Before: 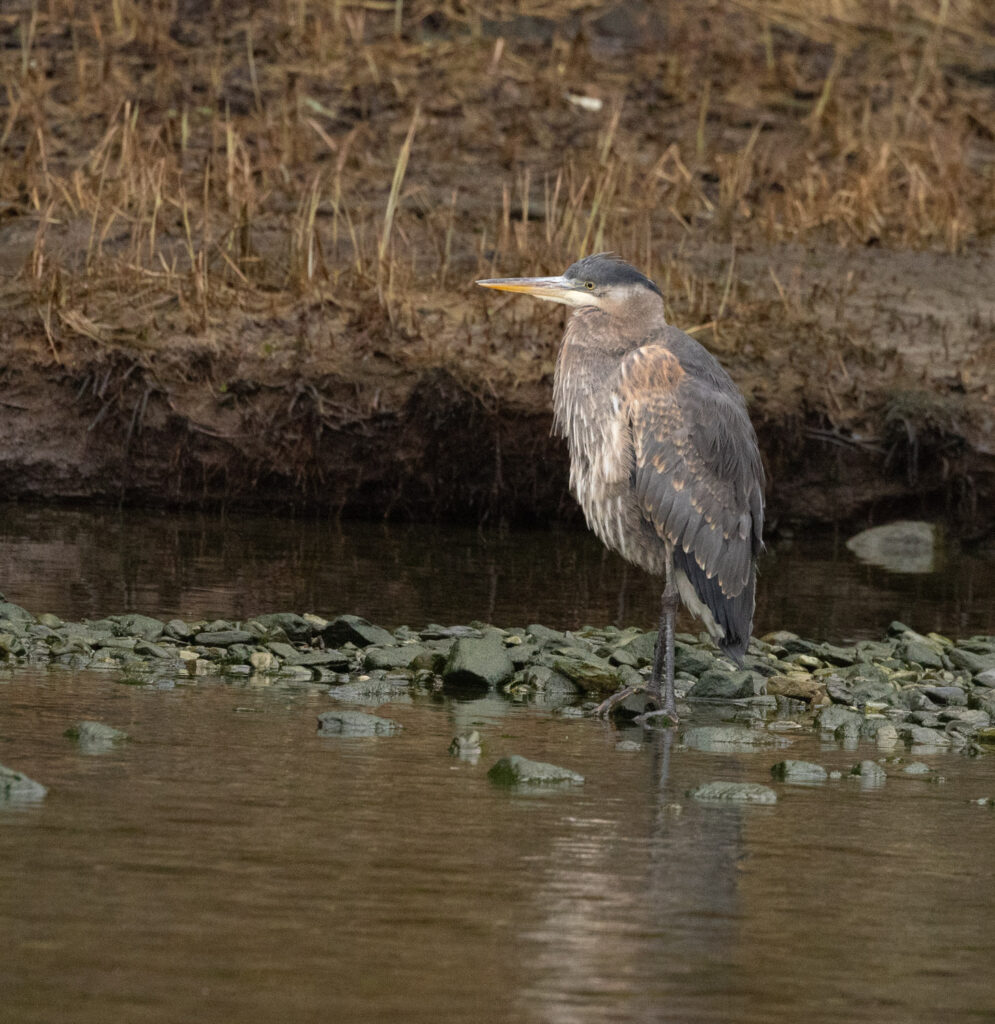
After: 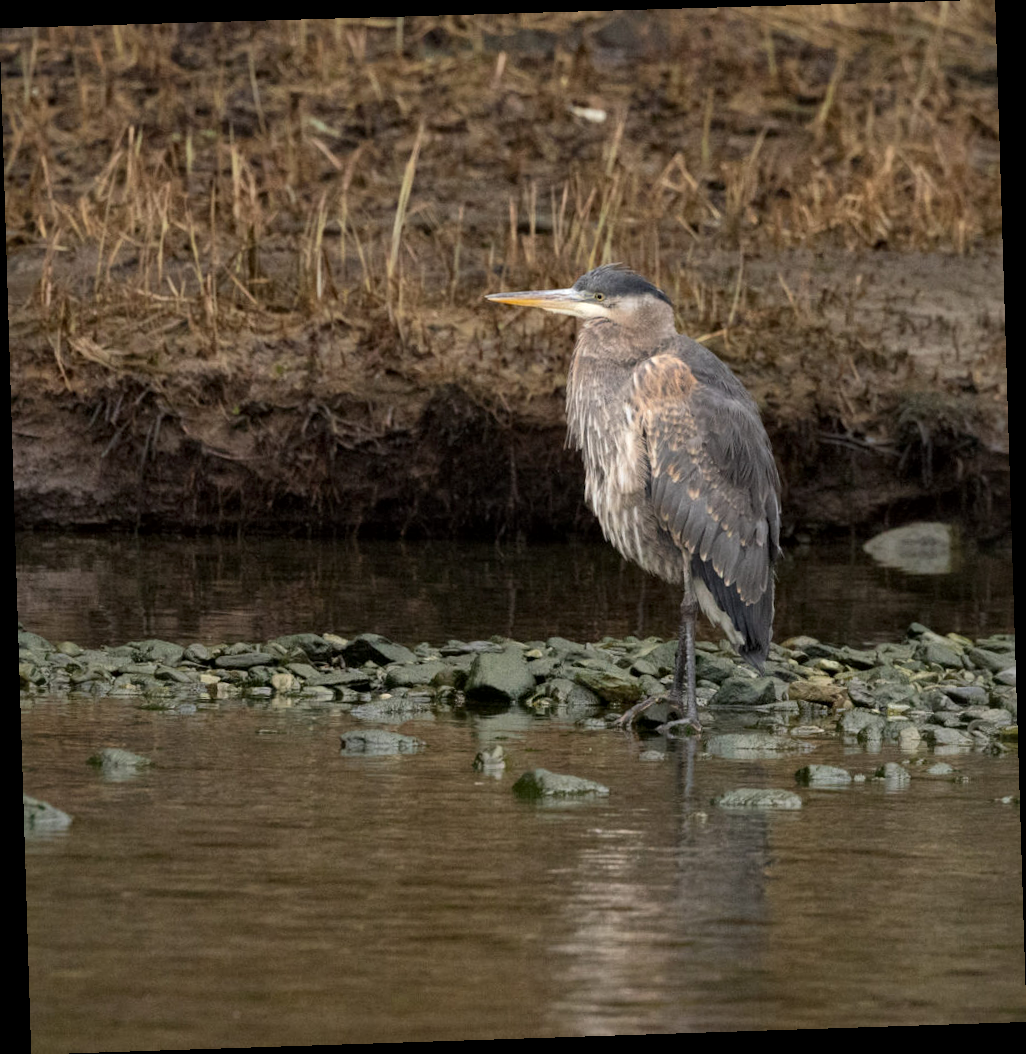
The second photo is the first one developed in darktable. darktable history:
local contrast: mode bilateral grid, contrast 20, coarseness 50, detail 132%, midtone range 0.2
rotate and perspective: rotation -1.77°, lens shift (horizontal) 0.004, automatic cropping off
